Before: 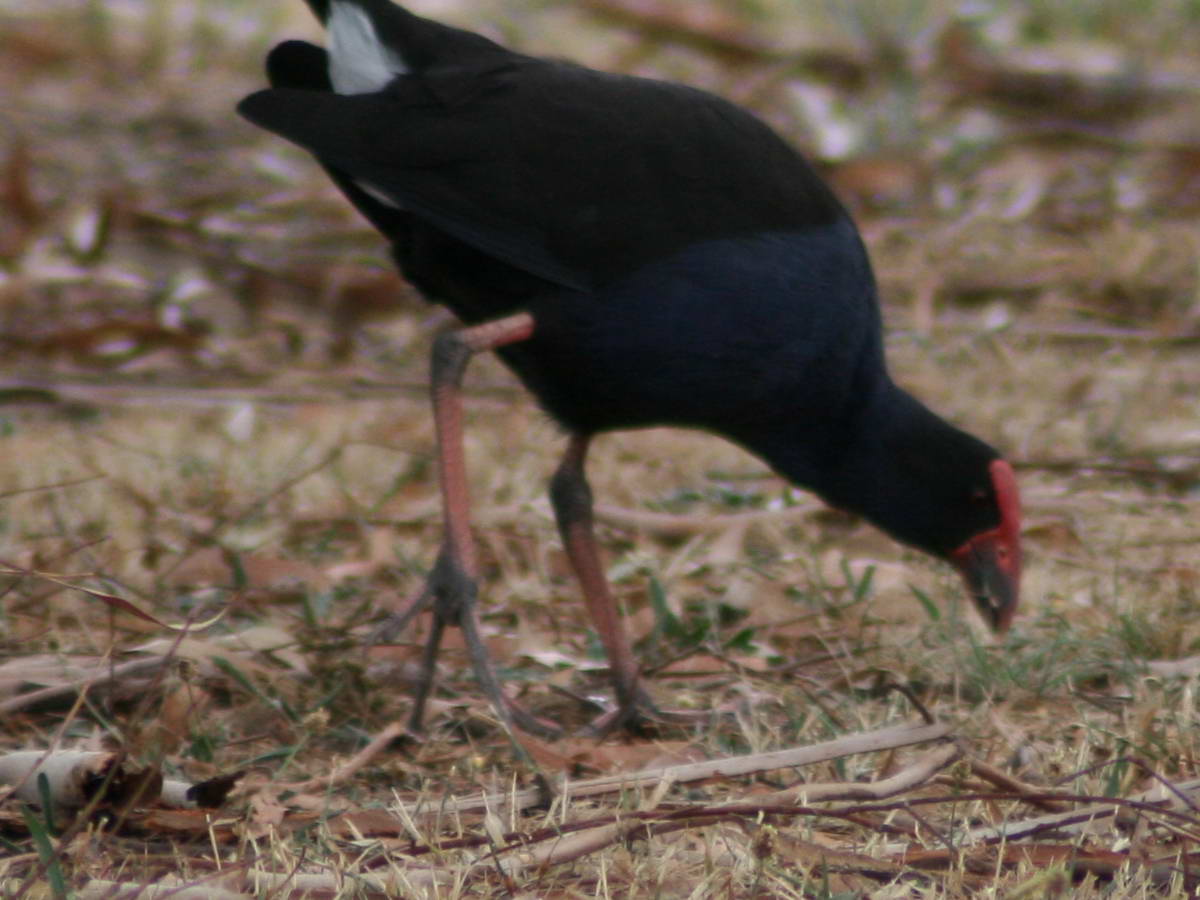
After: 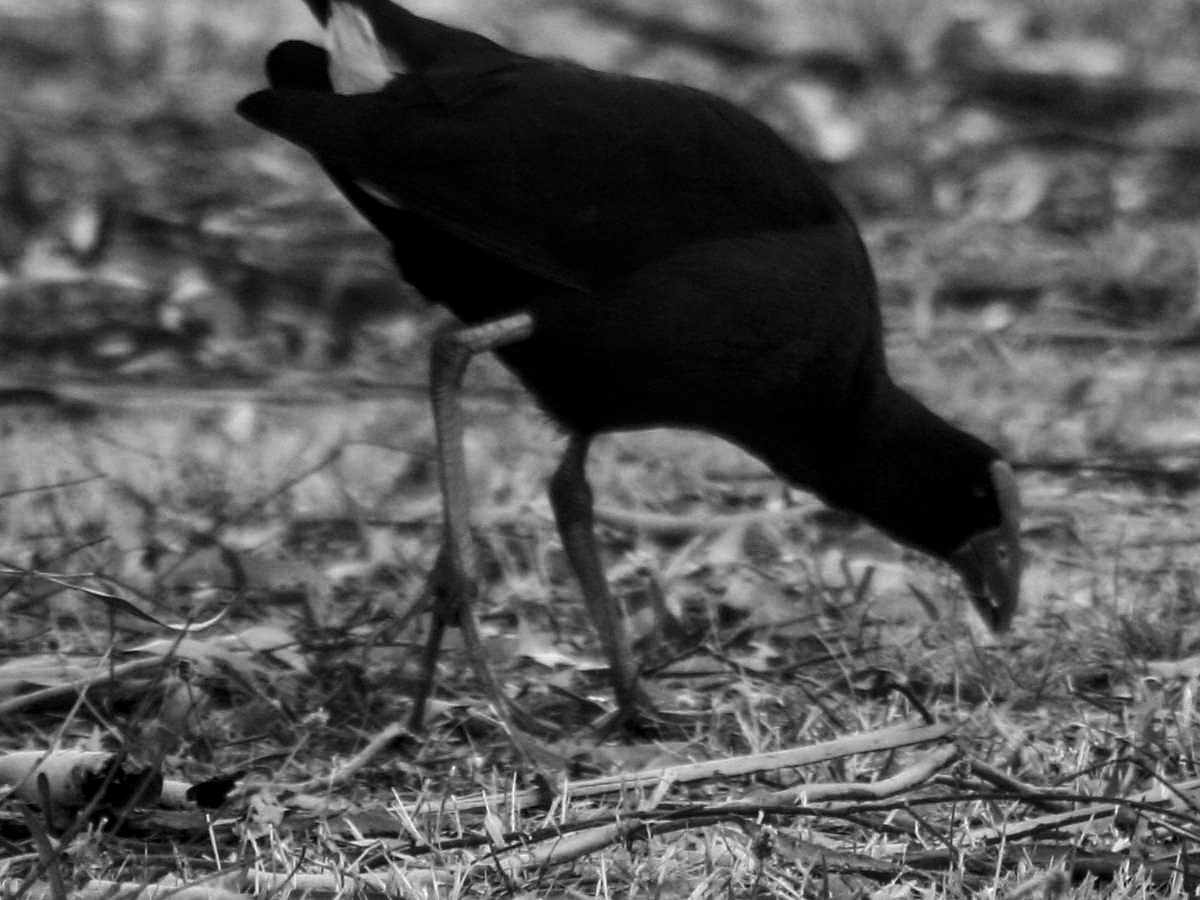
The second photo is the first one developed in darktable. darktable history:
sharpen: on, module defaults
local contrast: on, module defaults
monochrome: a 32, b 64, size 2.3
contrast brightness saturation: contrast 0.25, saturation -0.31
